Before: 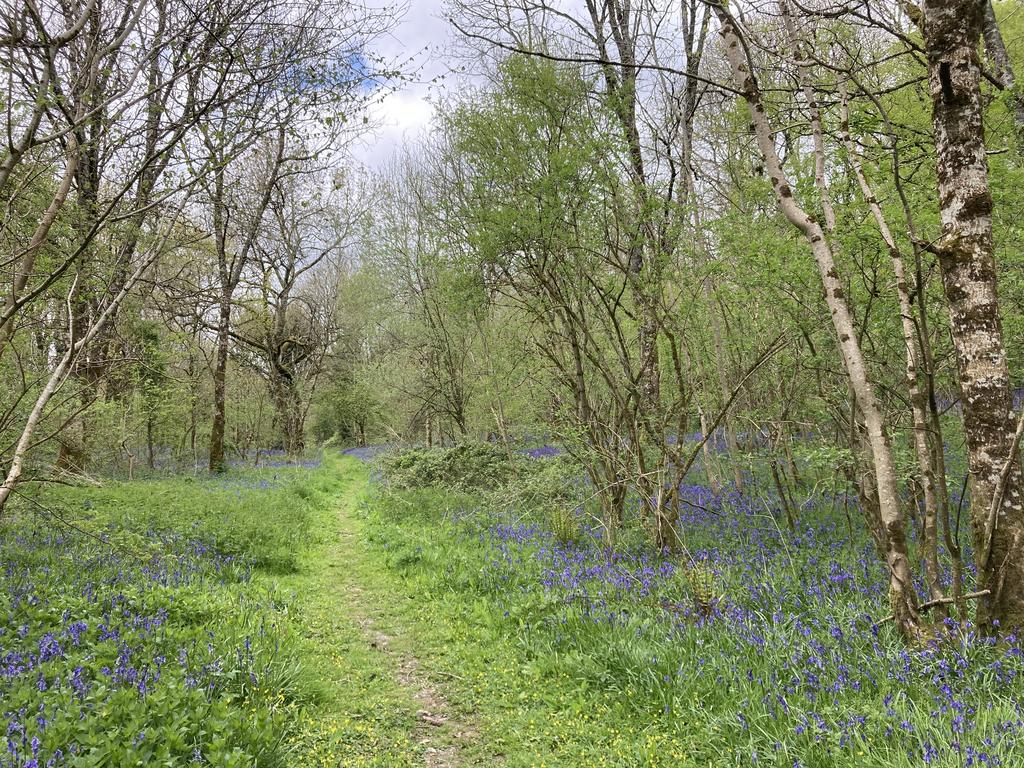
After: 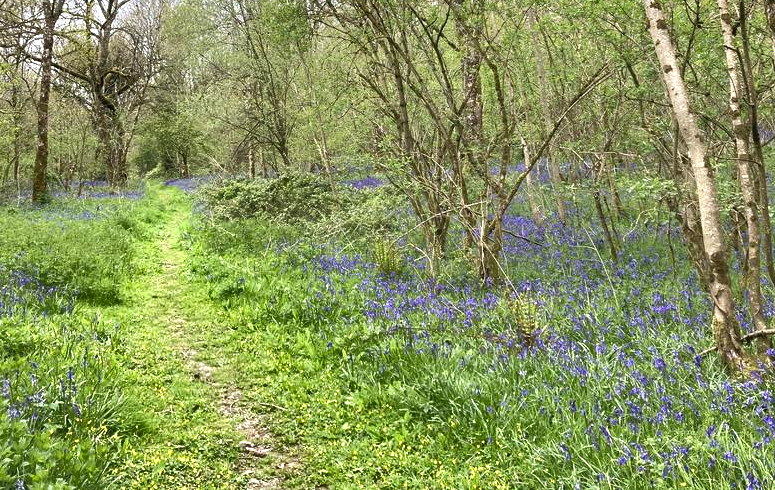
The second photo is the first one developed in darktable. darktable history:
crop and rotate: left 17.299%, top 35.115%, right 7.015%, bottom 1.024%
shadows and highlights: white point adjustment 0.1, highlights -70, soften with gaussian
exposure: black level correction 0, exposure 0.7 EV, compensate exposure bias true, compensate highlight preservation false
